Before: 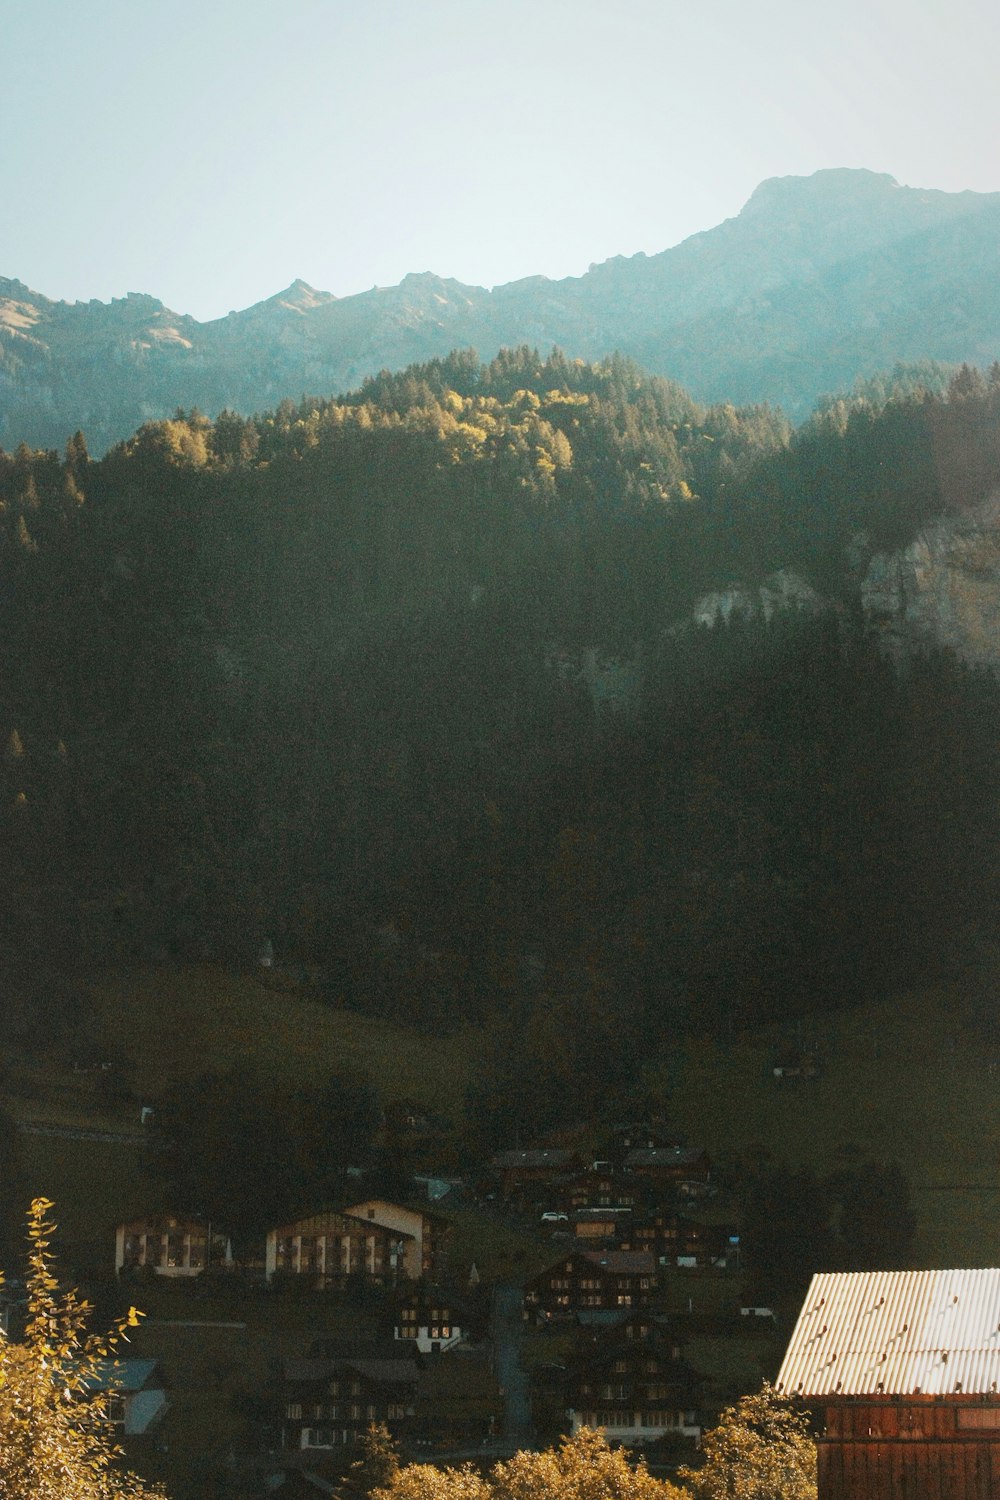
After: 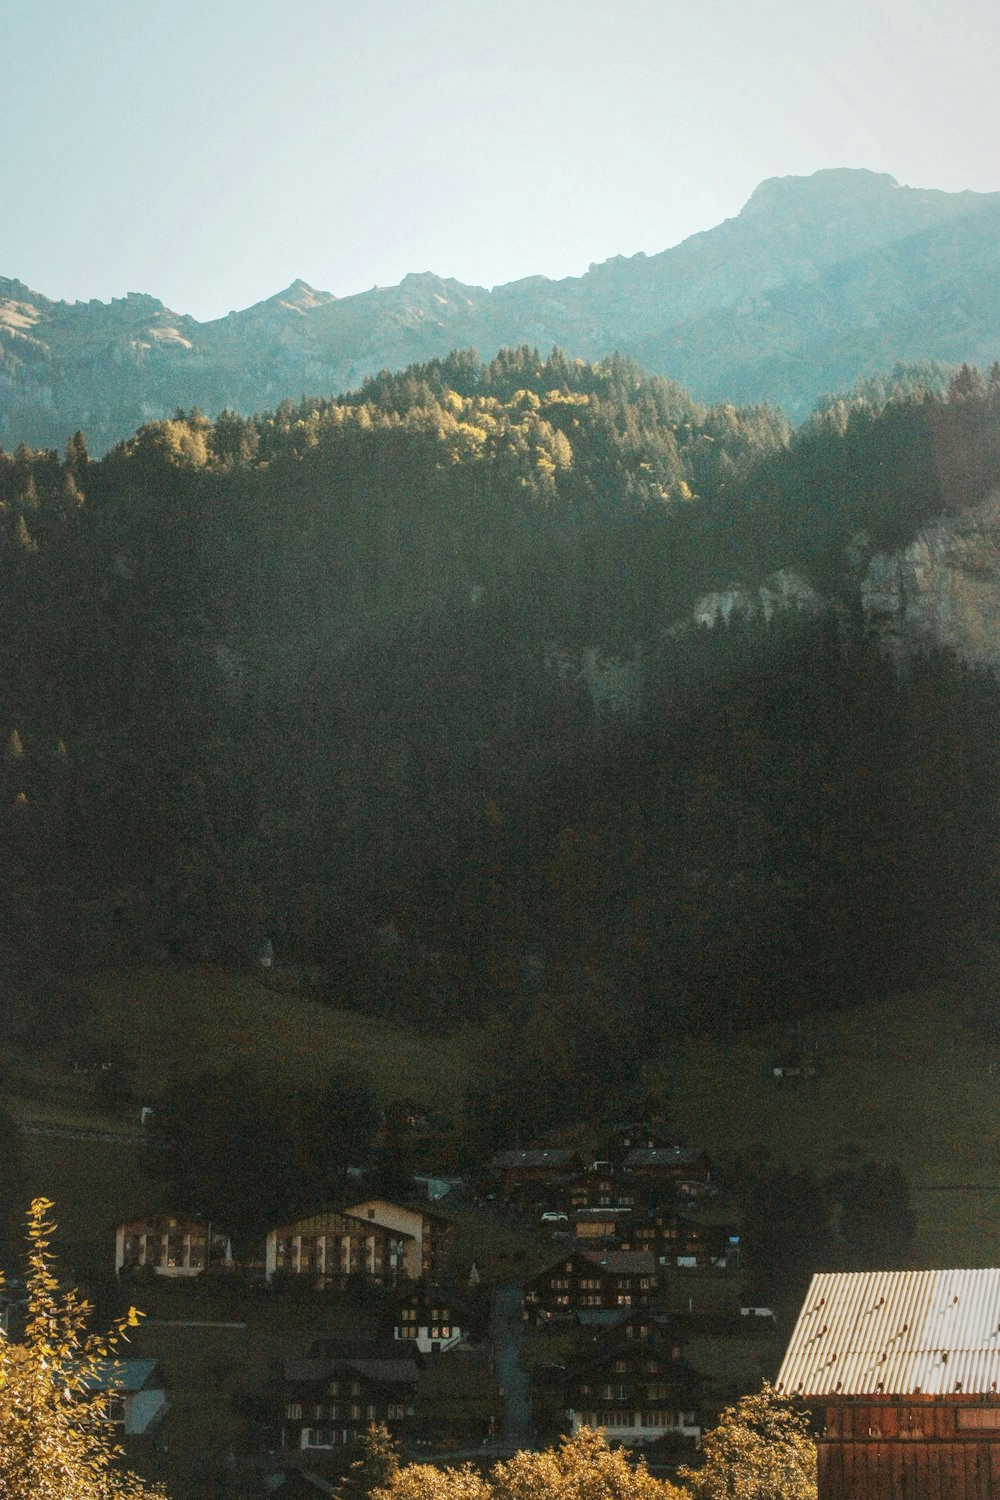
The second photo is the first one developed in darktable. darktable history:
local contrast: highlights 2%, shadows 3%, detail 133%
